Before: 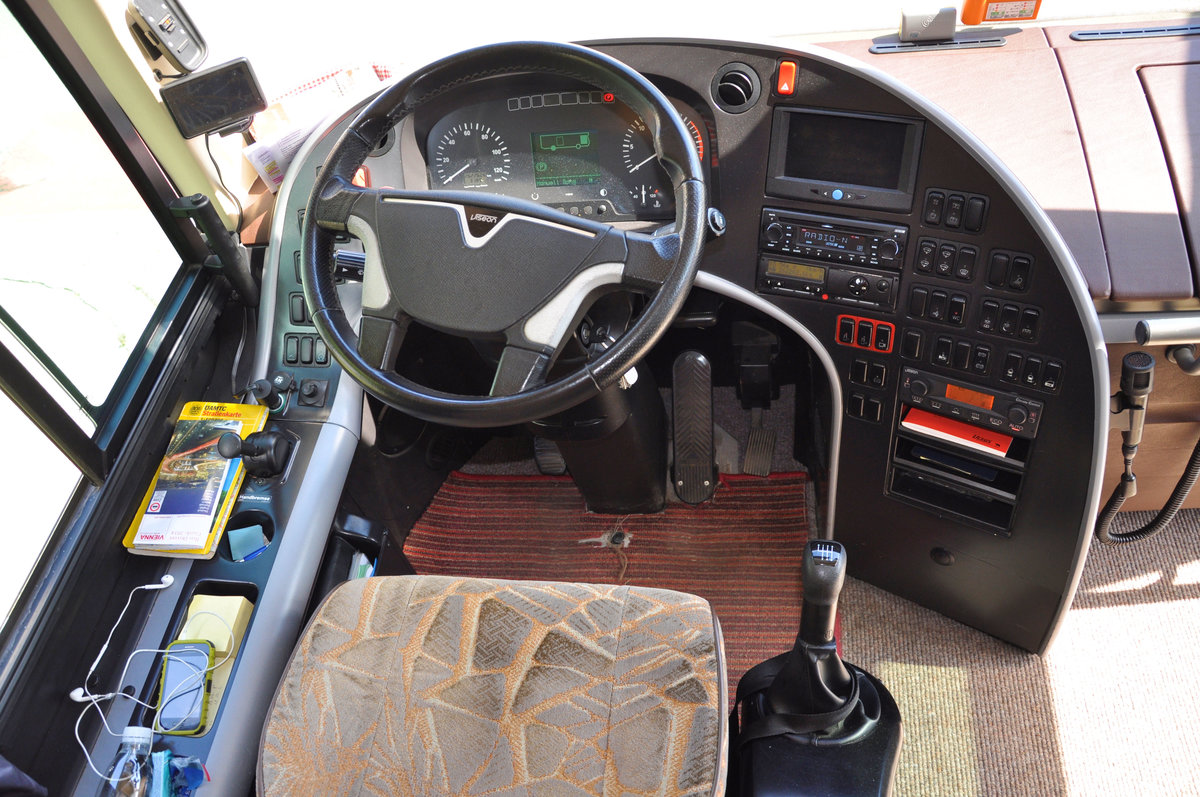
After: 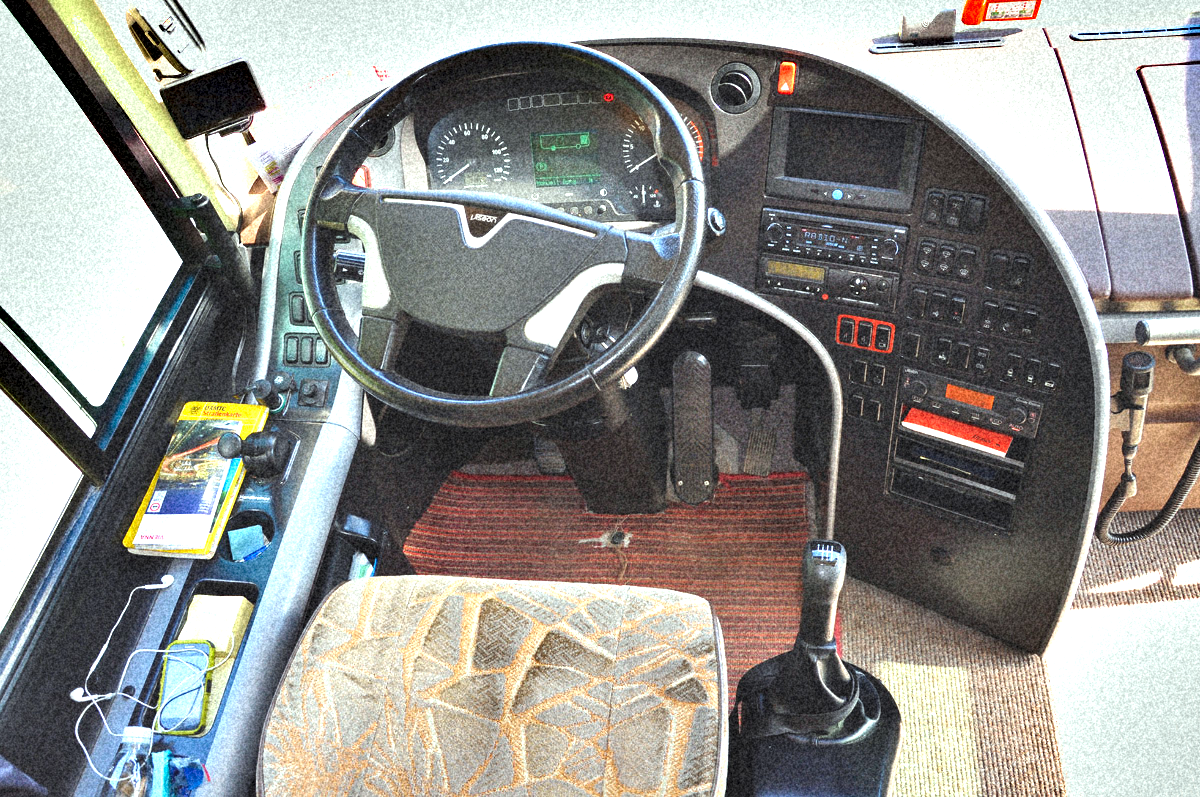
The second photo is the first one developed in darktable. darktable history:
grain: coarseness 46.9 ISO, strength 50.21%, mid-tones bias 0%
shadows and highlights: soften with gaussian
color correction: highlights a* -6.69, highlights b* 0.49
exposure: black level correction -0.005, exposure 1 EV, compensate highlight preservation false
